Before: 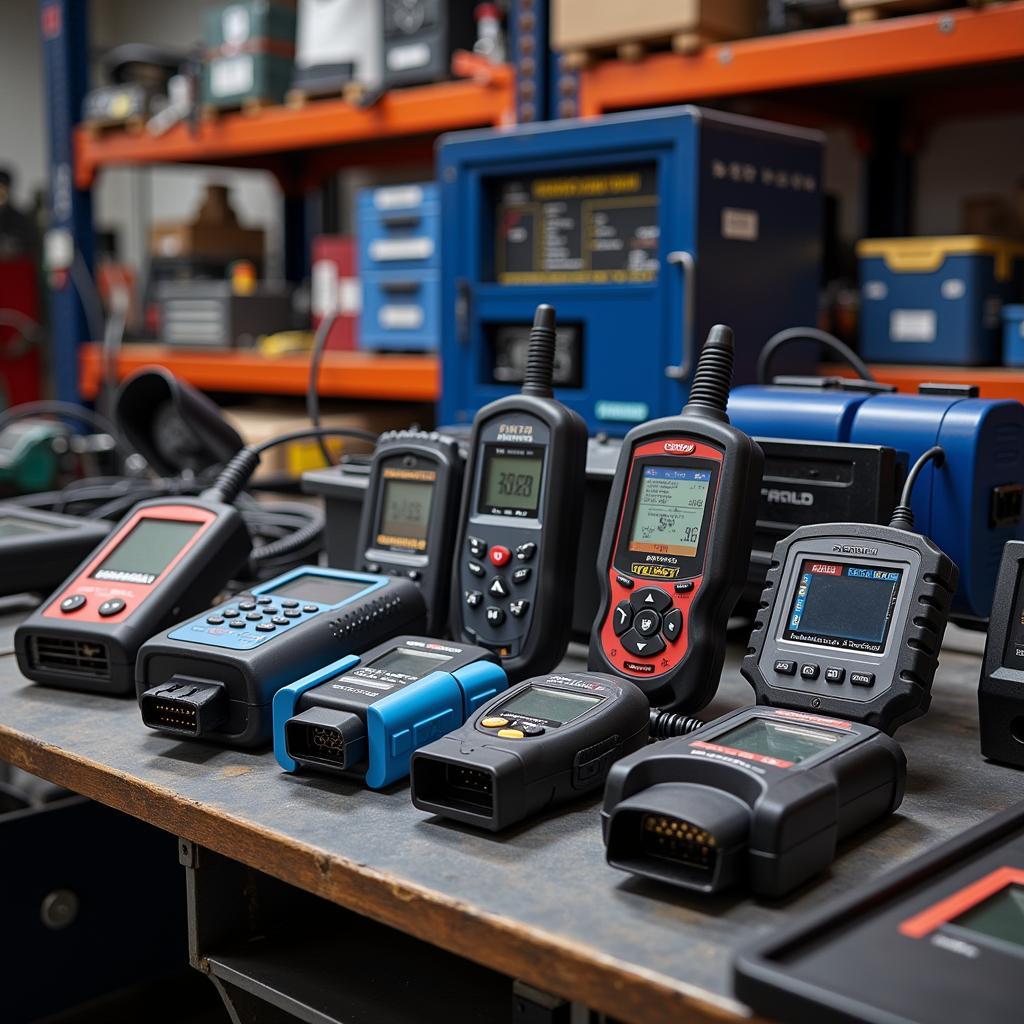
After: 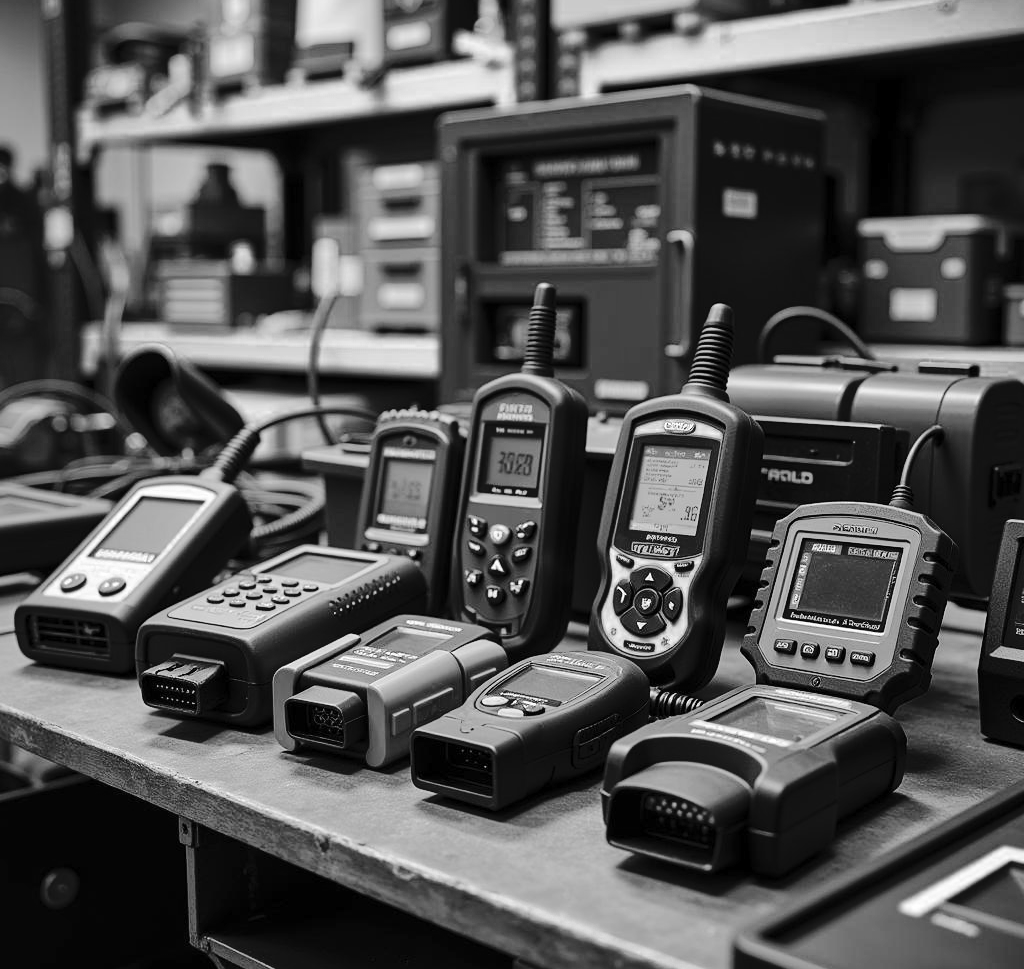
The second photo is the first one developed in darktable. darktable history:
tone curve: curves: ch0 [(0, 0) (0.003, 0.003) (0.011, 0.009) (0.025, 0.018) (0.044, 0.027) (0.069, 0.034) (0.1, 0.043) (0.136, 0.056) (0.177, 0.084) (0.224, 0.138) (0.277, 0.203) (0.335, 0.329) (0.399, 0.451) (0.468, 0.572) (0.543, 0.671) (0.623, 0.754) (0.709, 0.821) (0.801, 0.88) (0.898, 0.938) (1, 1)], color space Lab, independent channels, preserve colors none
crop and rotate: top 2.06%, bottom 3.244%
shadows and highlights: on, module defaults
color zones: curves: ch0 [(0.004, 0.588) (0.116, 0.636) (0.259, 0.476) (0.423, 0.464) (0.75, 0.5)]; ch1 [(0, 0) (0.143, 0) (0.286, 0) (0.429, 0) (0.571, 0) (0.714, 0) (0.857, 0)]
